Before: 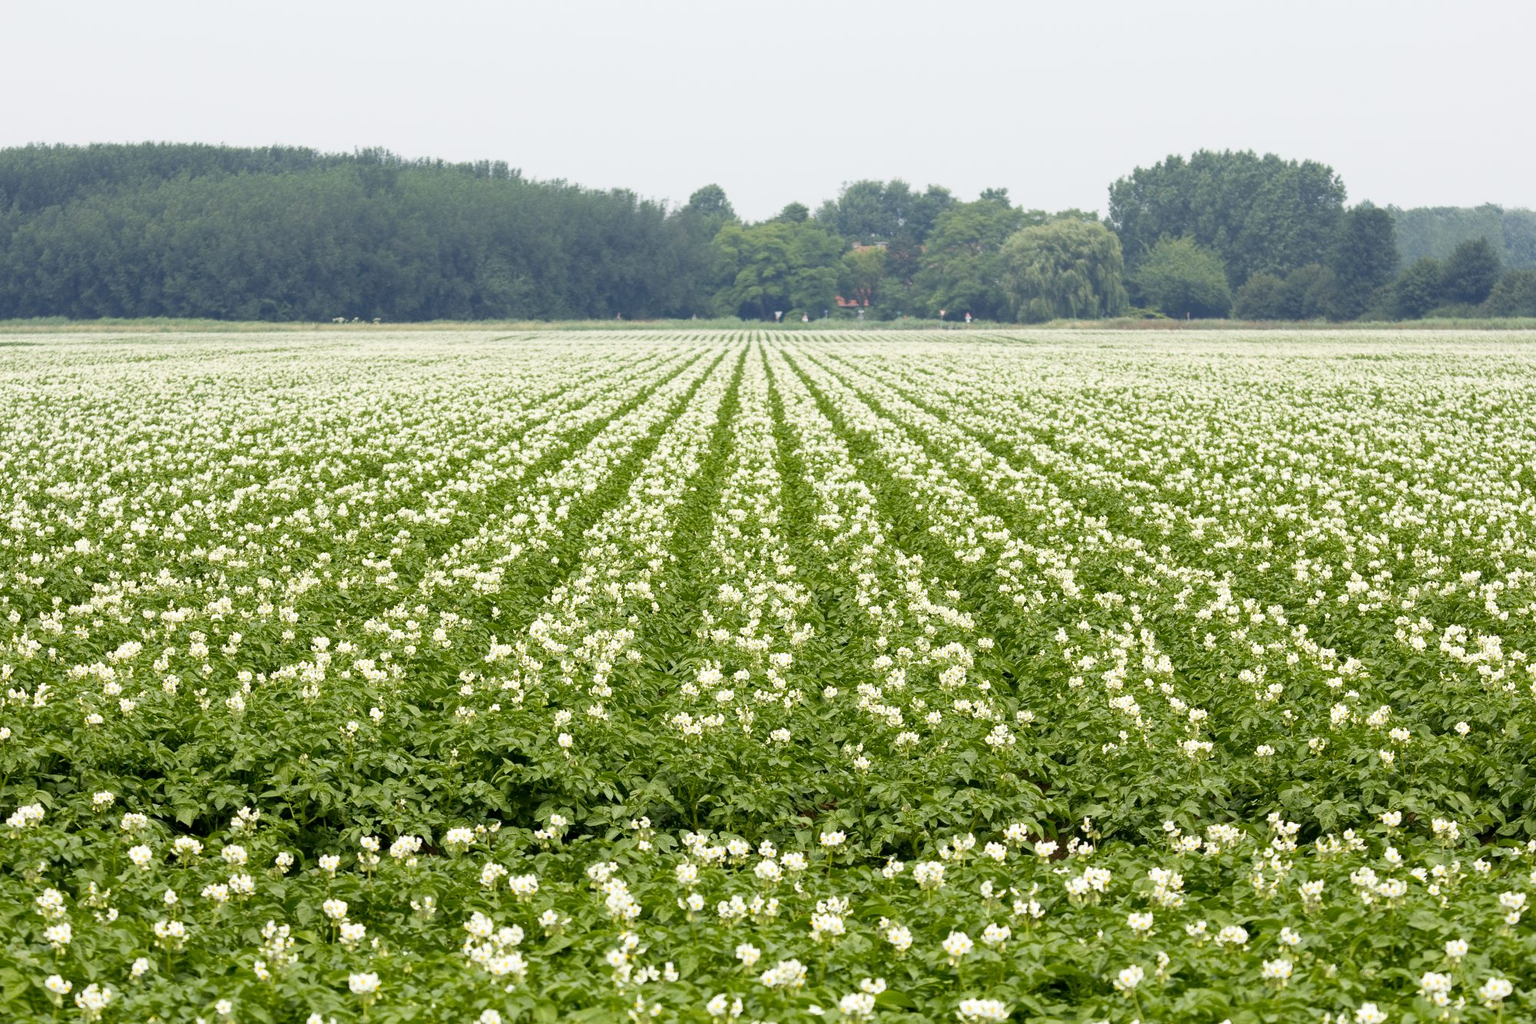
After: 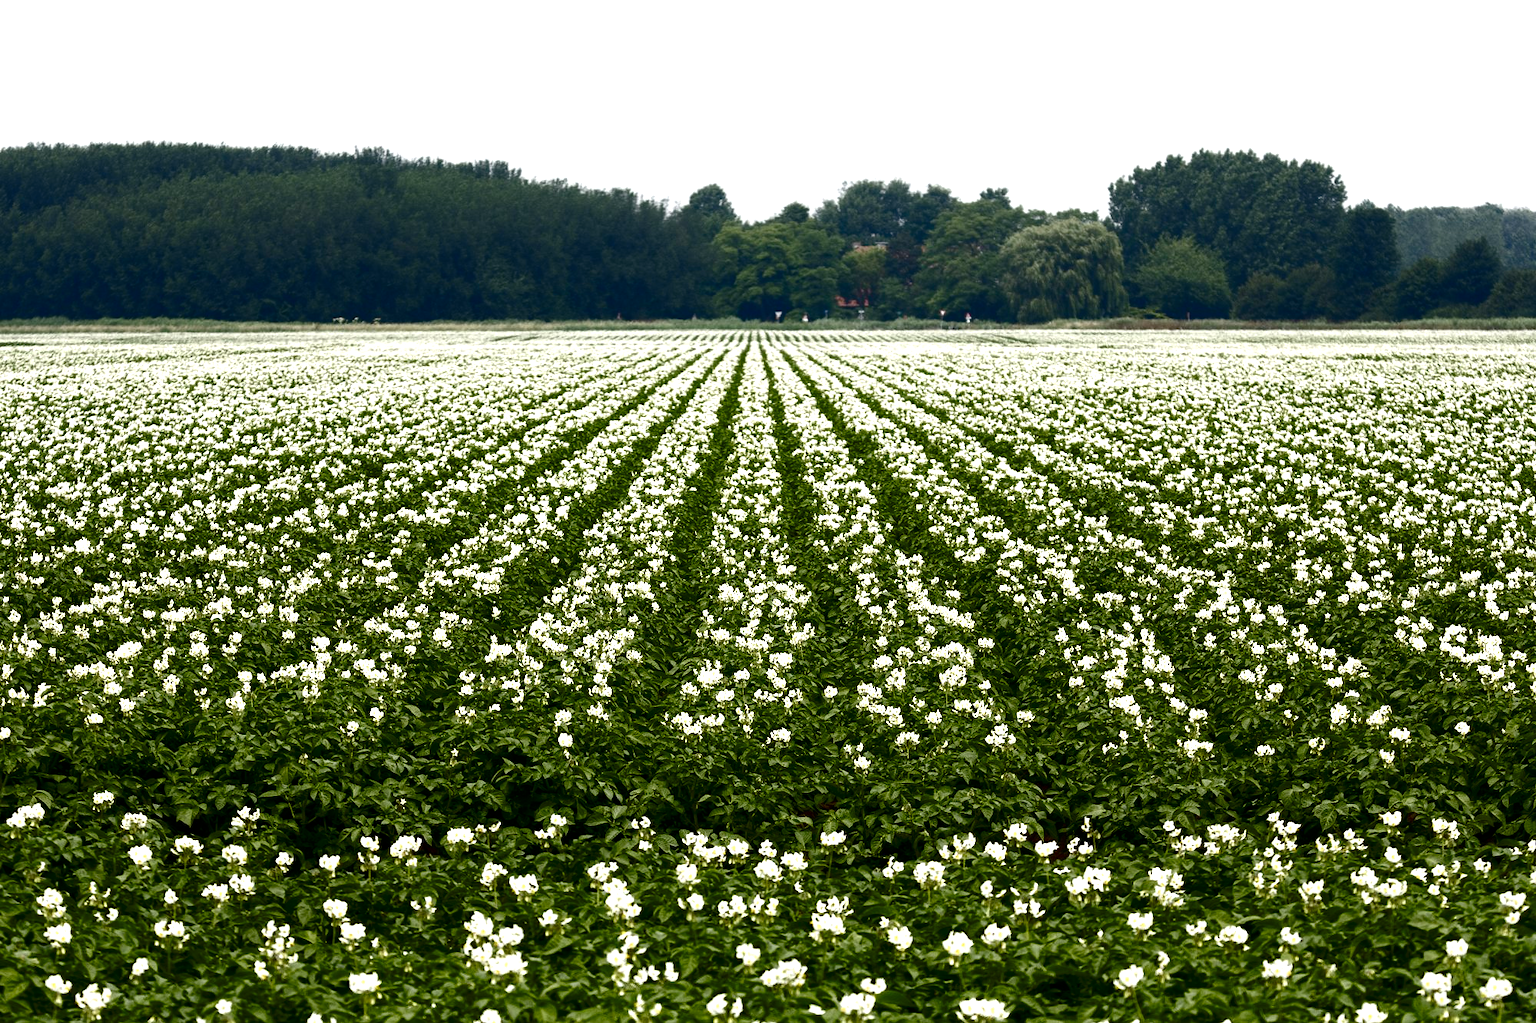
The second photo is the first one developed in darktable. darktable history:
color balance rgb: perceptual saturation grading › highlights -29.58%, perceptual saturation grading › mid-tones 29.47%, perceptual saturation grading › shadows 59.73%, perceptual brilliance grading › global brilliance -17.79%, perceptual brilliance grading › highlights 28.73%, global vibrance 15.44%
contrast brightness saturation: brightness -0.52
